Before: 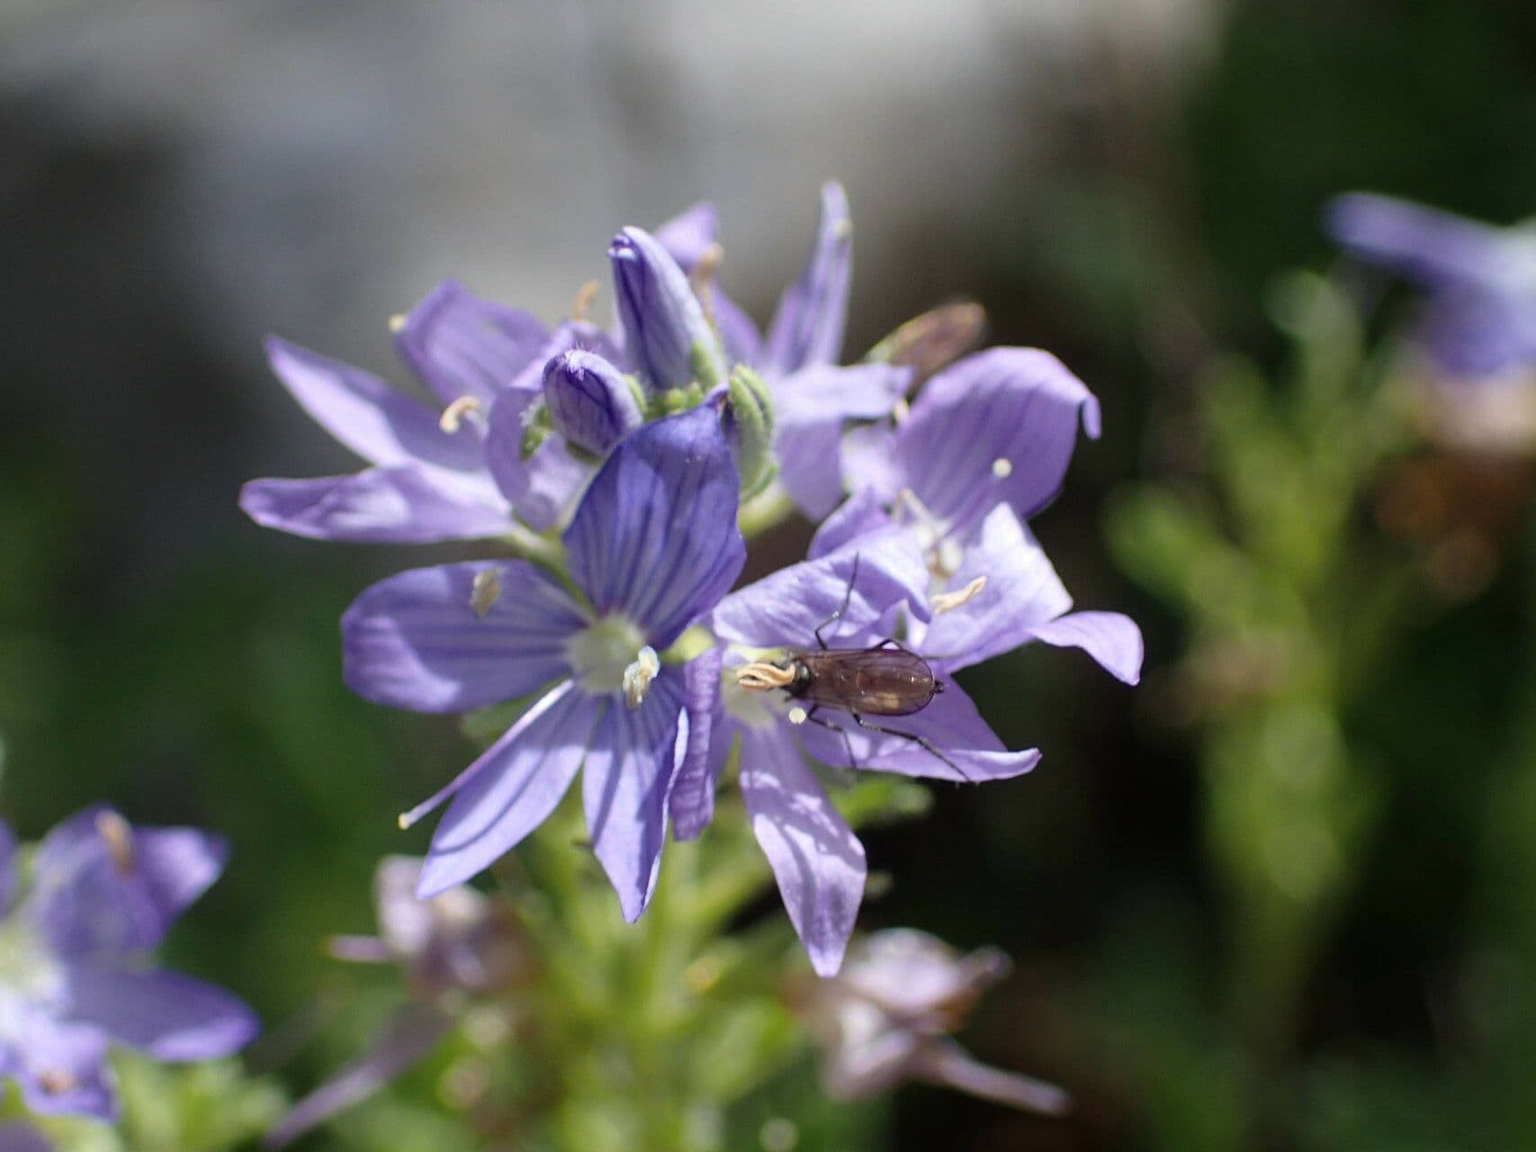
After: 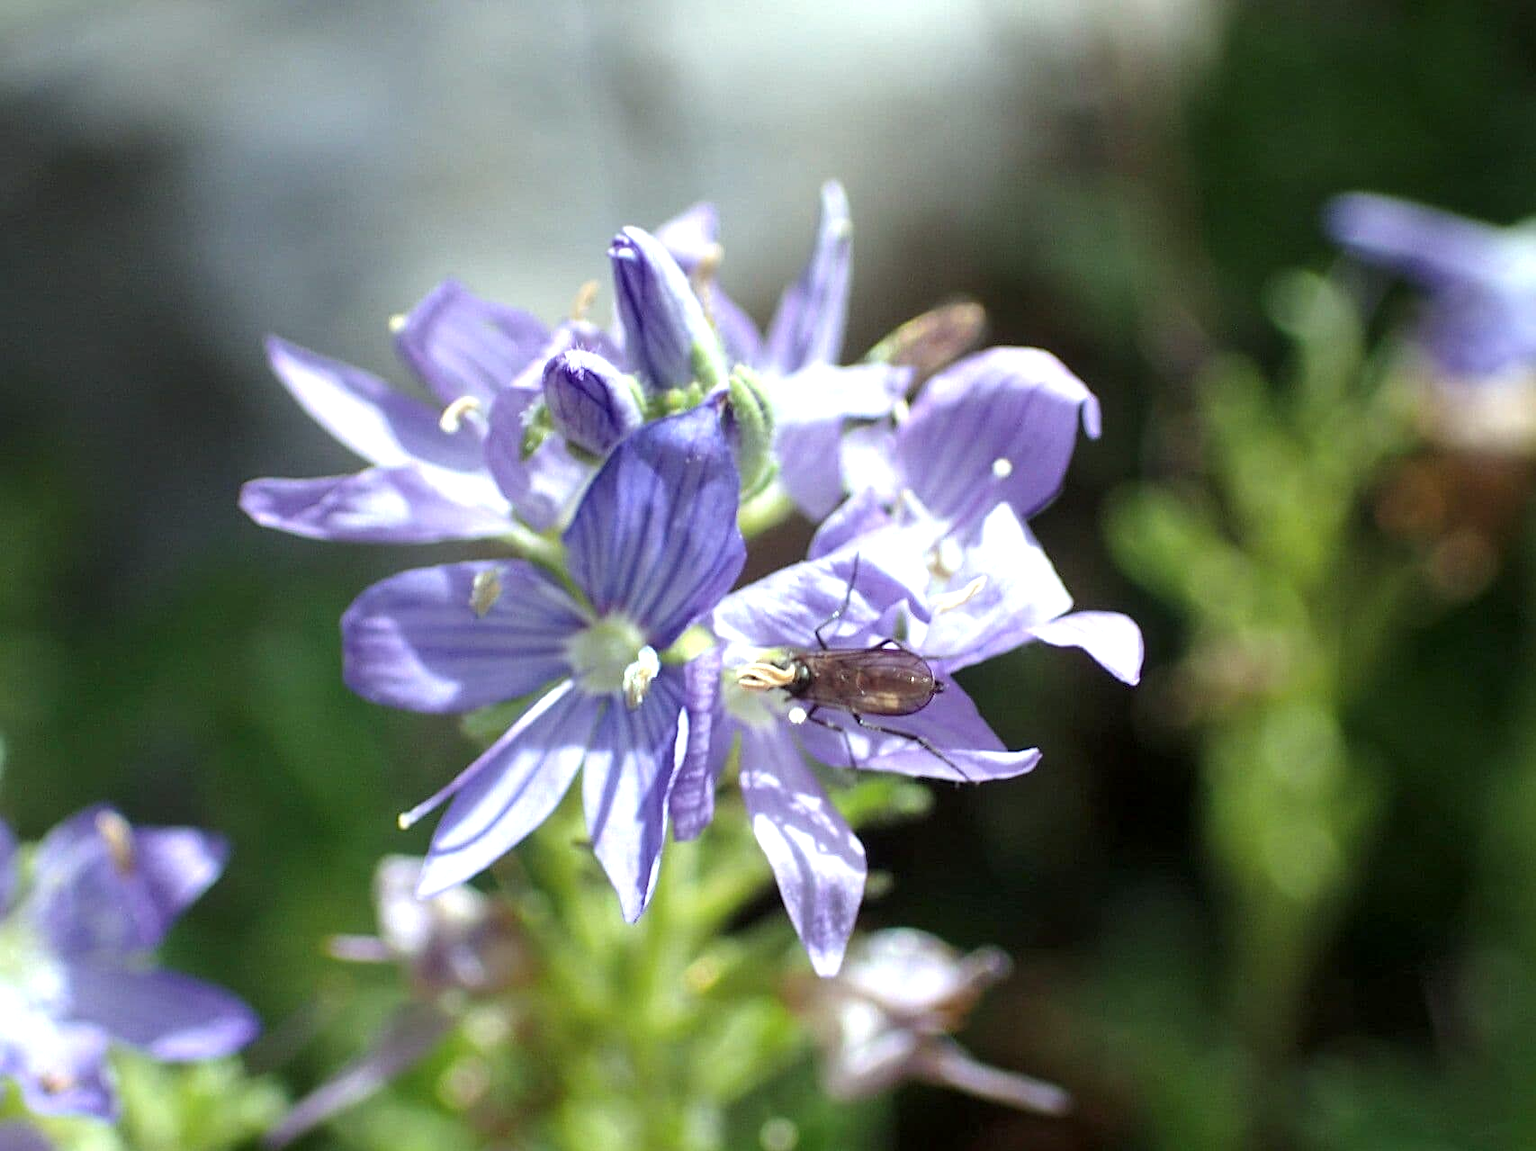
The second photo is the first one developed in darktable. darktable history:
exposure: exposure 0.666 EV, compensate highlight preservation false
sharpen: amount 0.203
local contrast: highlights 104%, shadows 102%, detail 120%, midtone range 0.2
color correction: highlights a* -6.7, highlights b* 0.37
